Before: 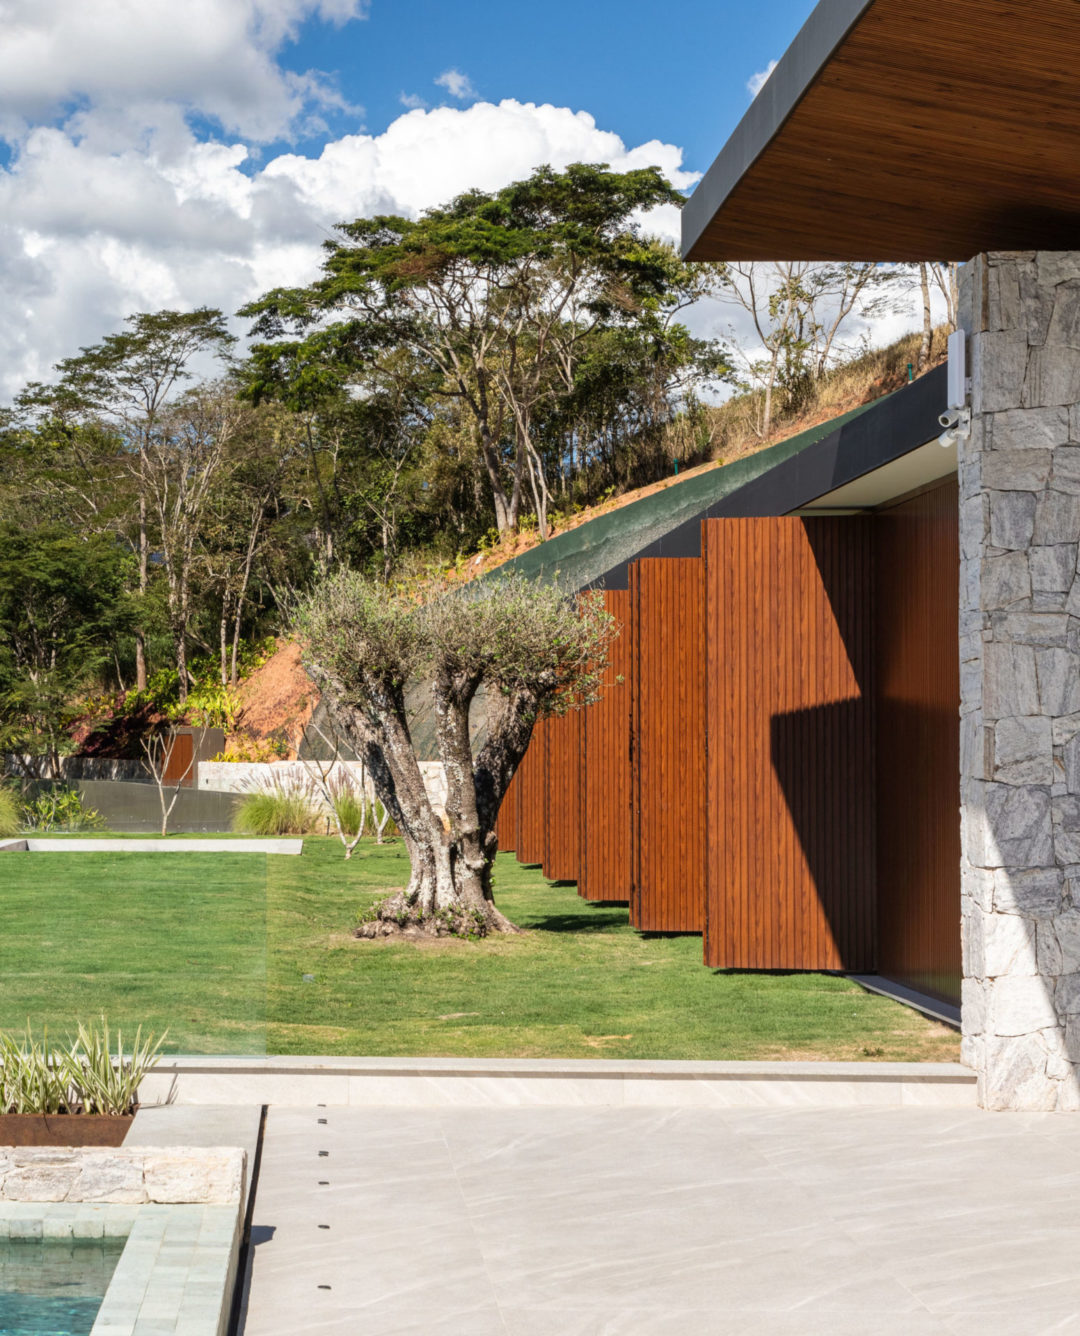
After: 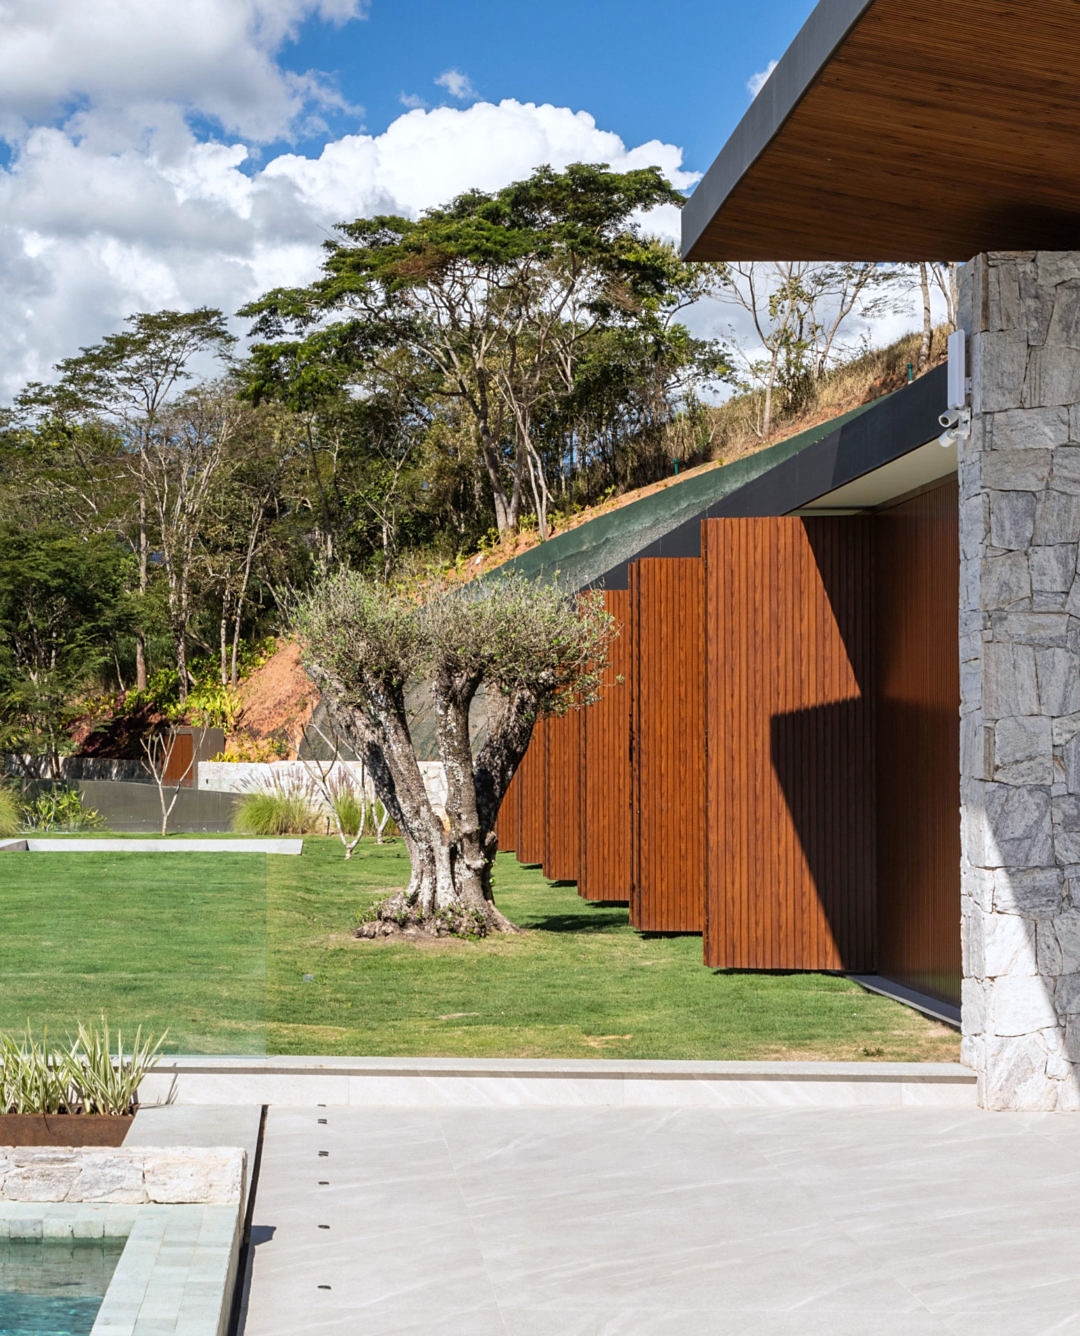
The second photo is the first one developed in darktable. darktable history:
sharpen: radius 1.458, amount 0.398, threshold 1.271
white balance: red 0.98, blue 1.034
